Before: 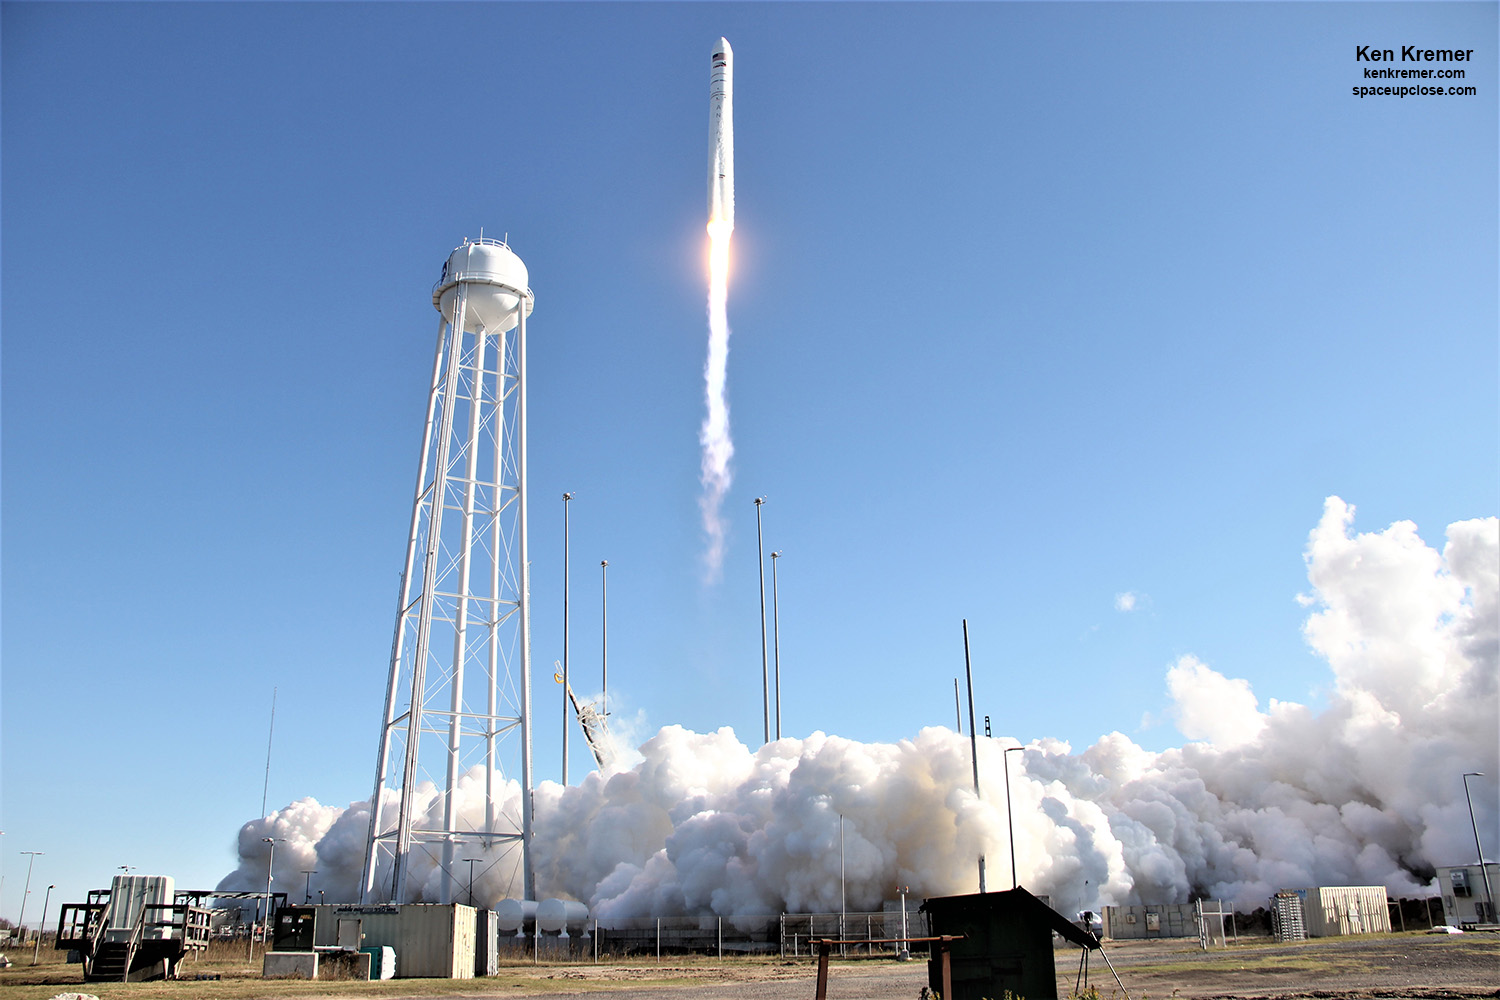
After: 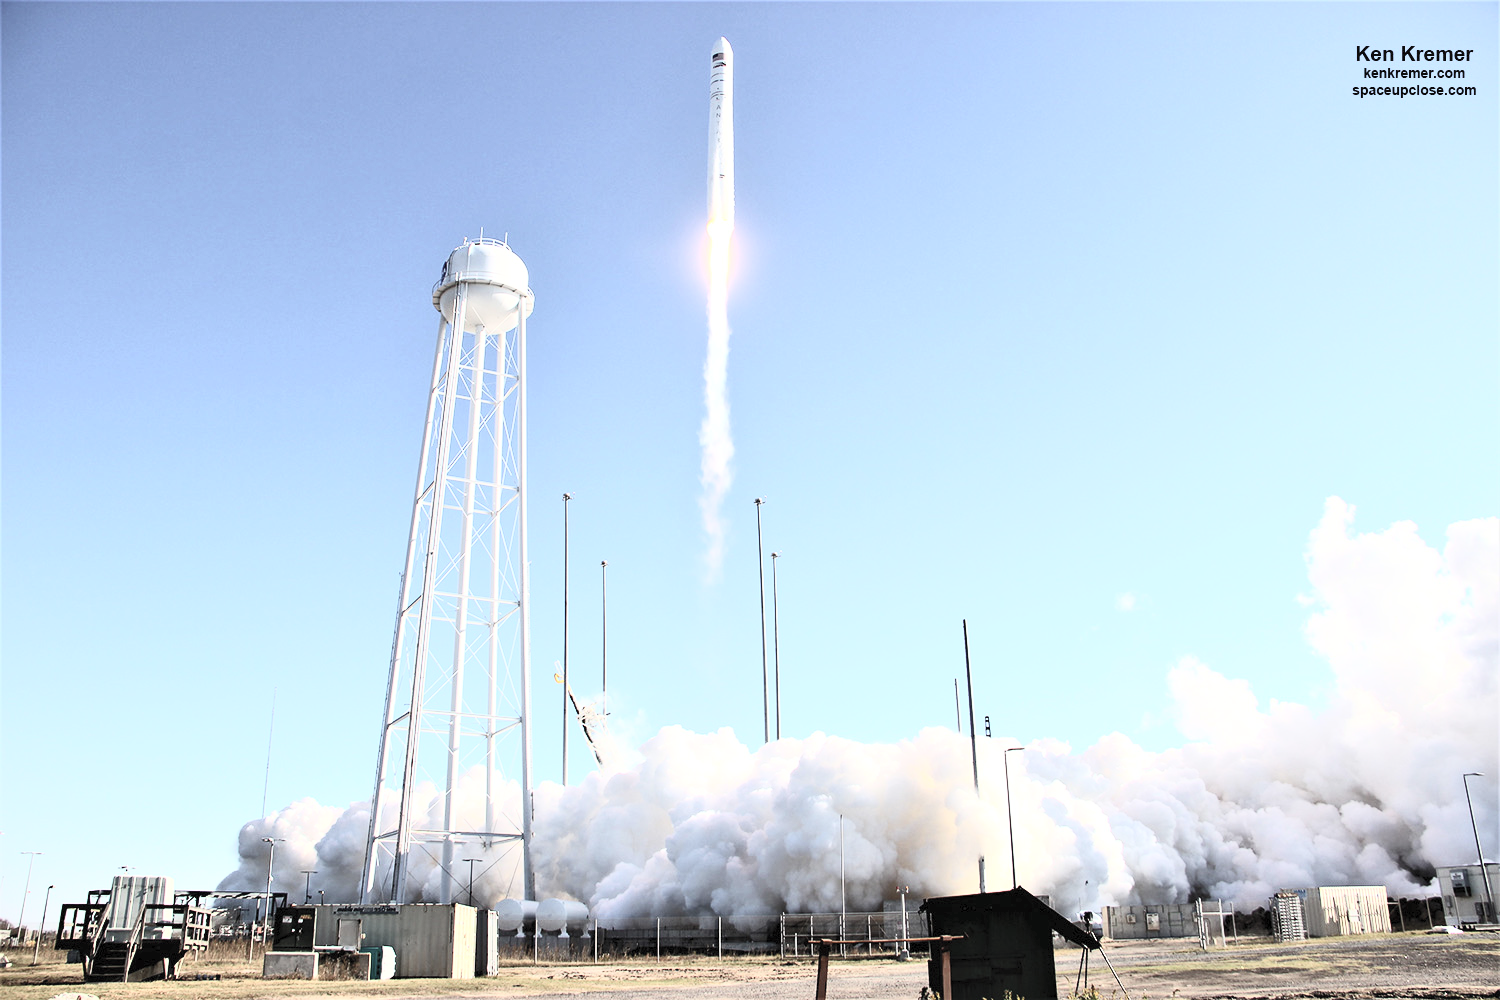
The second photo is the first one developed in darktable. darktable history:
contrast brightness saturation: contrast 0.444, brightness 0.558, saturation -0.196
